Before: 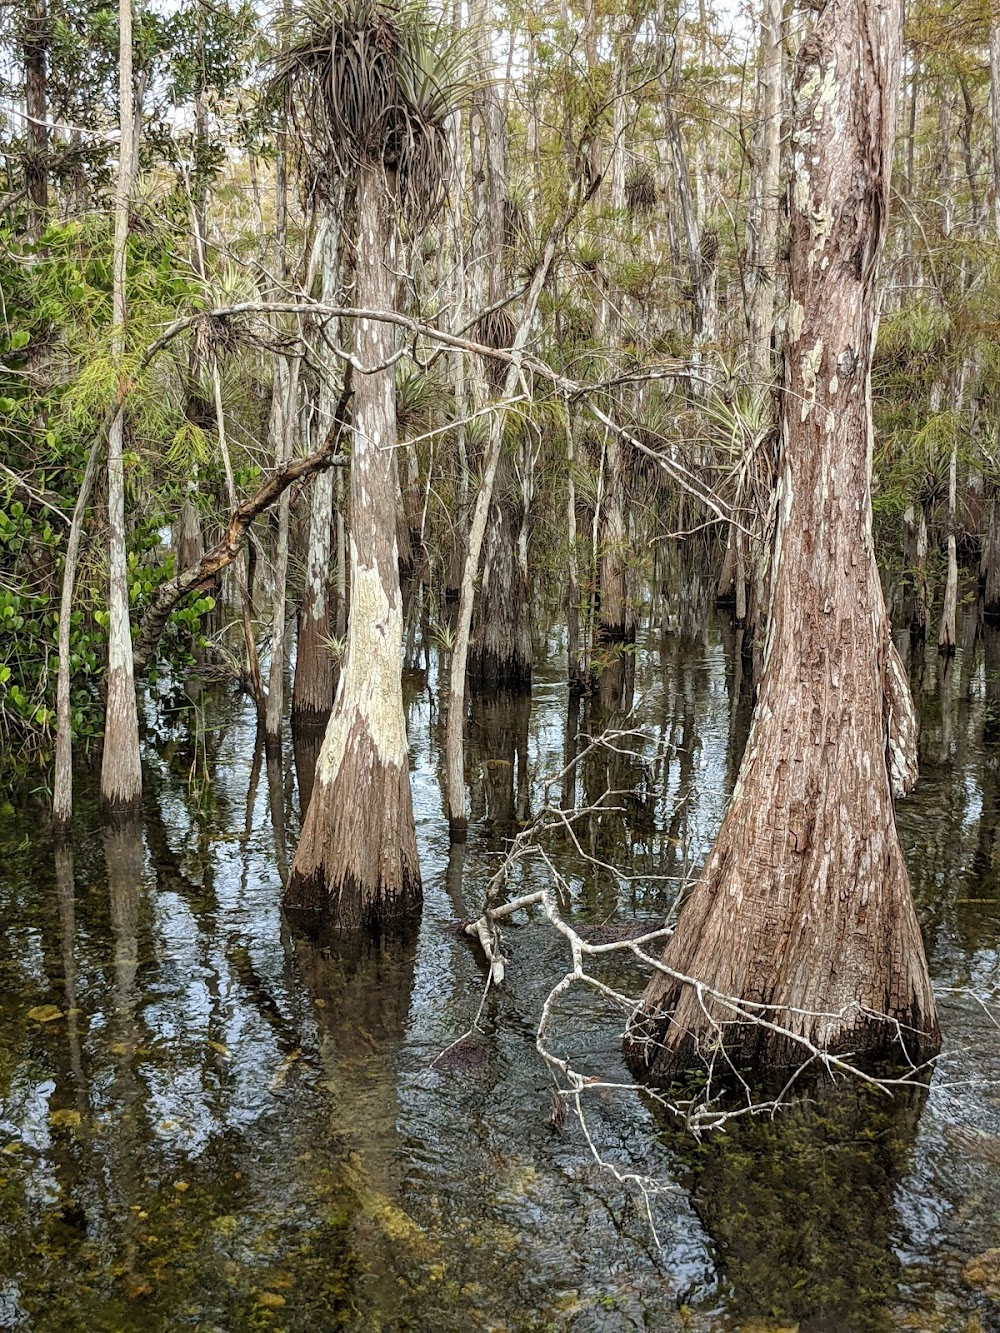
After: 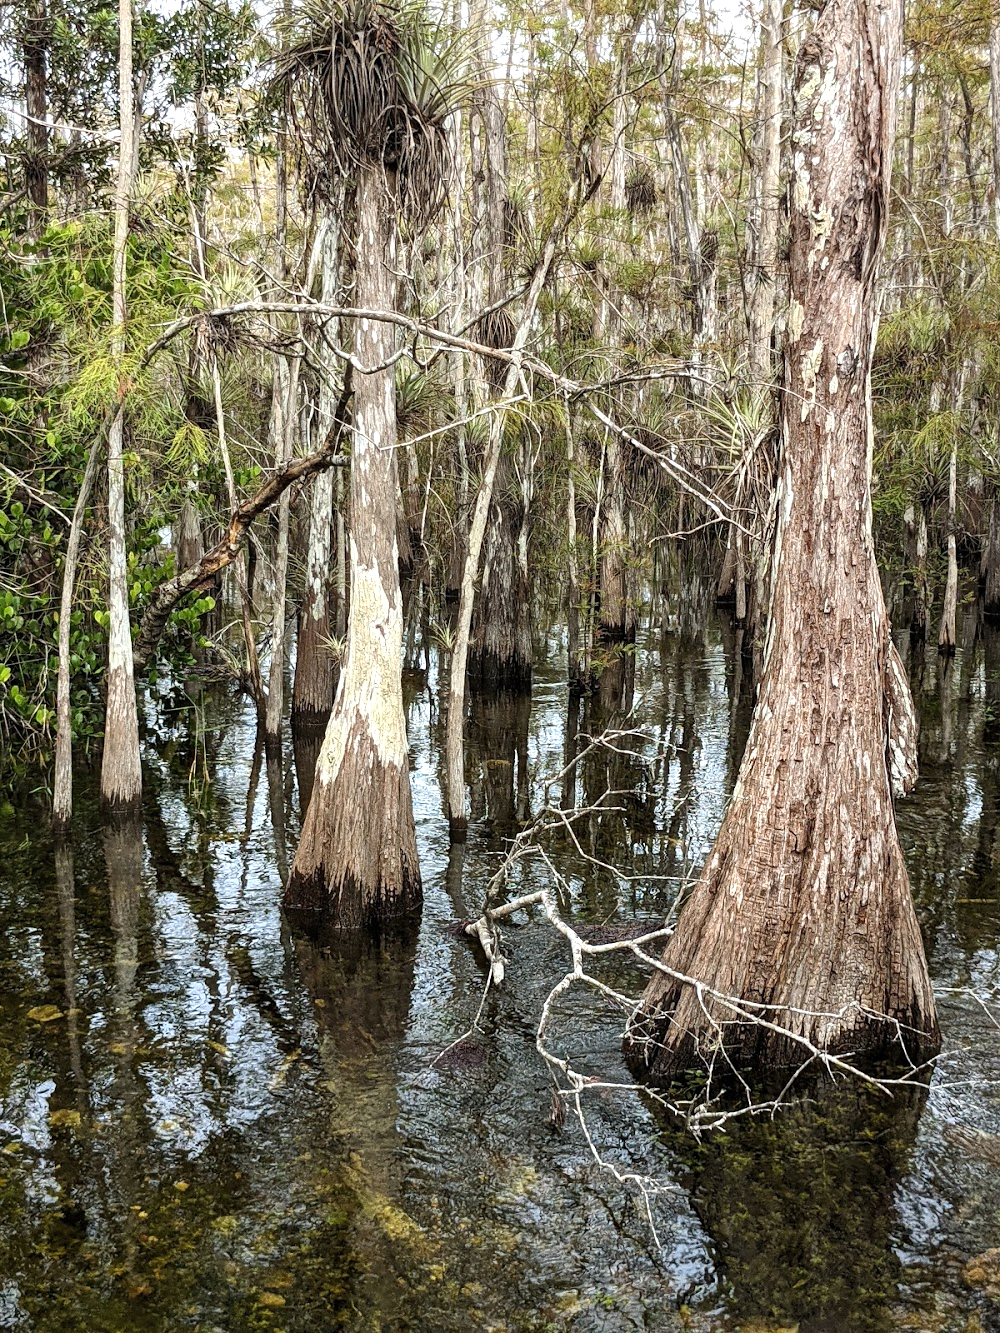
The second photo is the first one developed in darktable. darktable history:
grain: coarseness 0.09 ISO
tone equalizer: -8 EV -0.417 EV, -7 EV -0.389 EV, -6 EV -0.333 EV, -5 EV -0.222 EV, -3 EV 0.222 EV, -2 EV 0.333 EV, -1 EV 0.389 EV, +0 EV 0.417 EV, edges refinement/feathering 500, mask exposure compensation -1.57 EV, preserve details no
